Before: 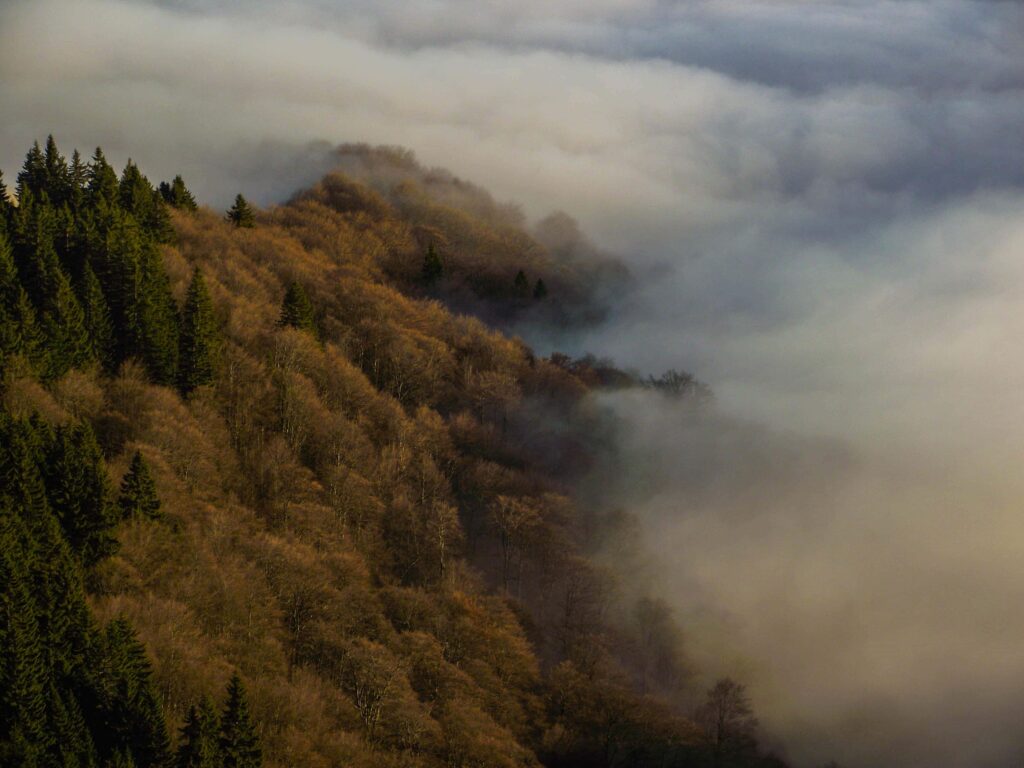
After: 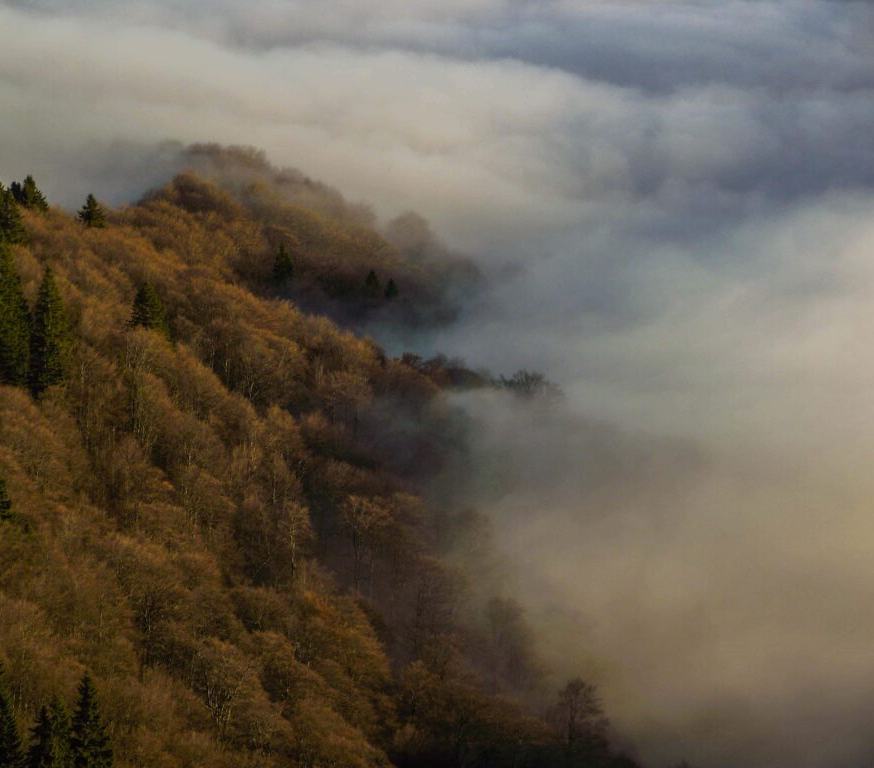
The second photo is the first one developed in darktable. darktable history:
crop and rotate: left 14.584%
